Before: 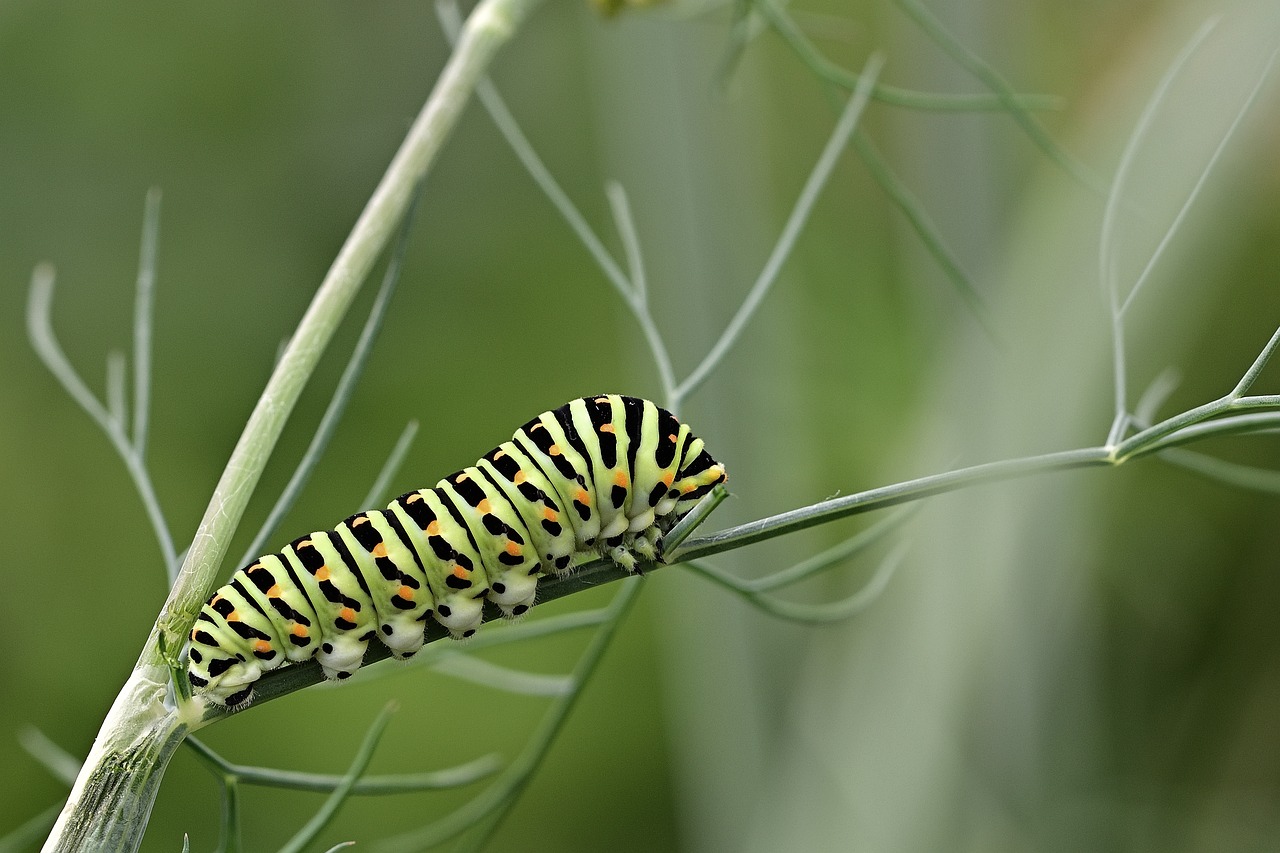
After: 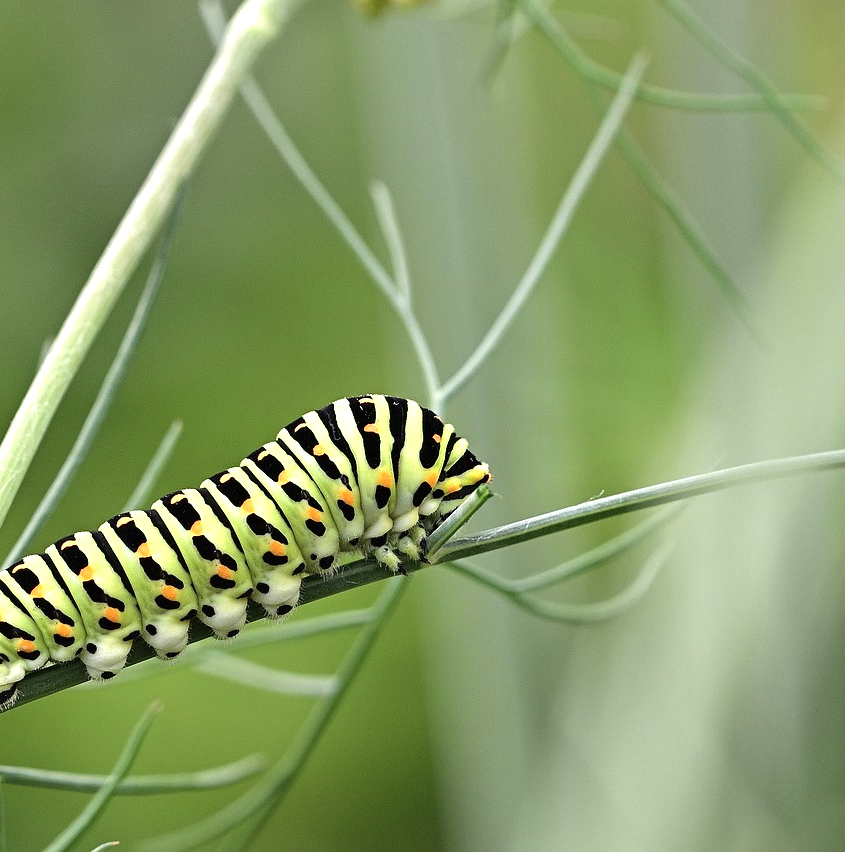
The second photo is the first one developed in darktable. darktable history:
crop and rotate: left 18.442%, right 15.508%
exposure: black level correction 0, exposure 0.7 EV, compensate exposure bias true, compensate highlight preservation false
